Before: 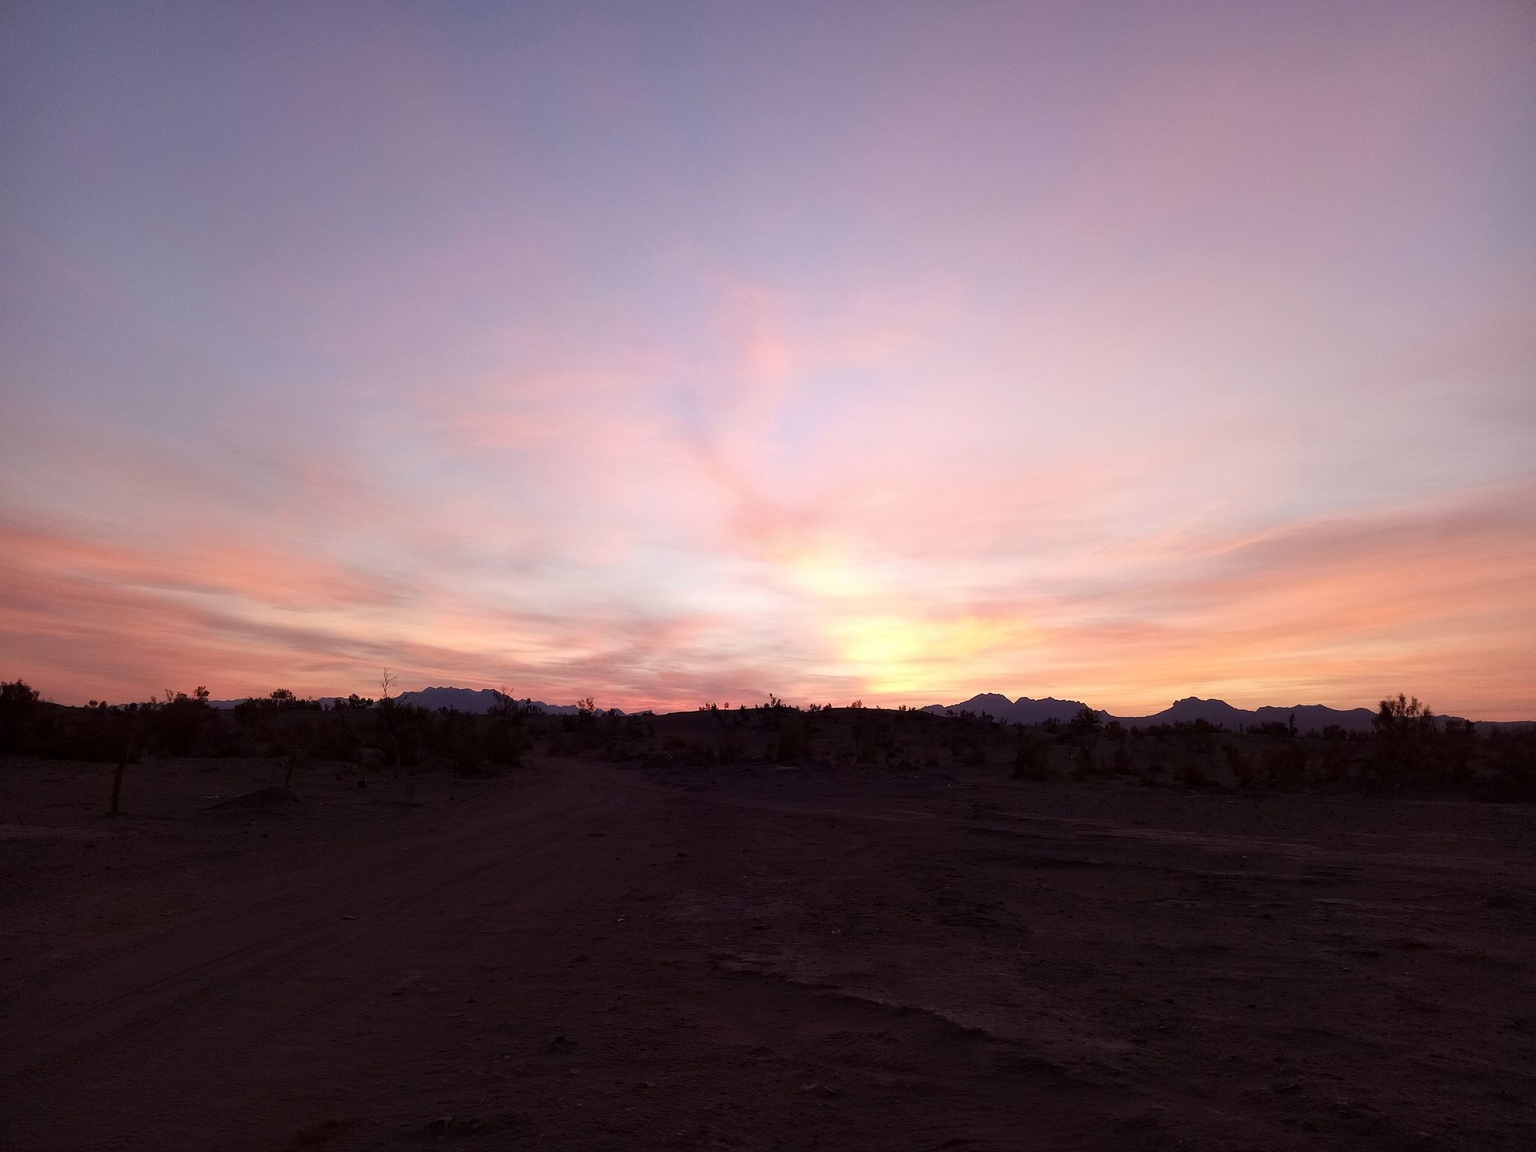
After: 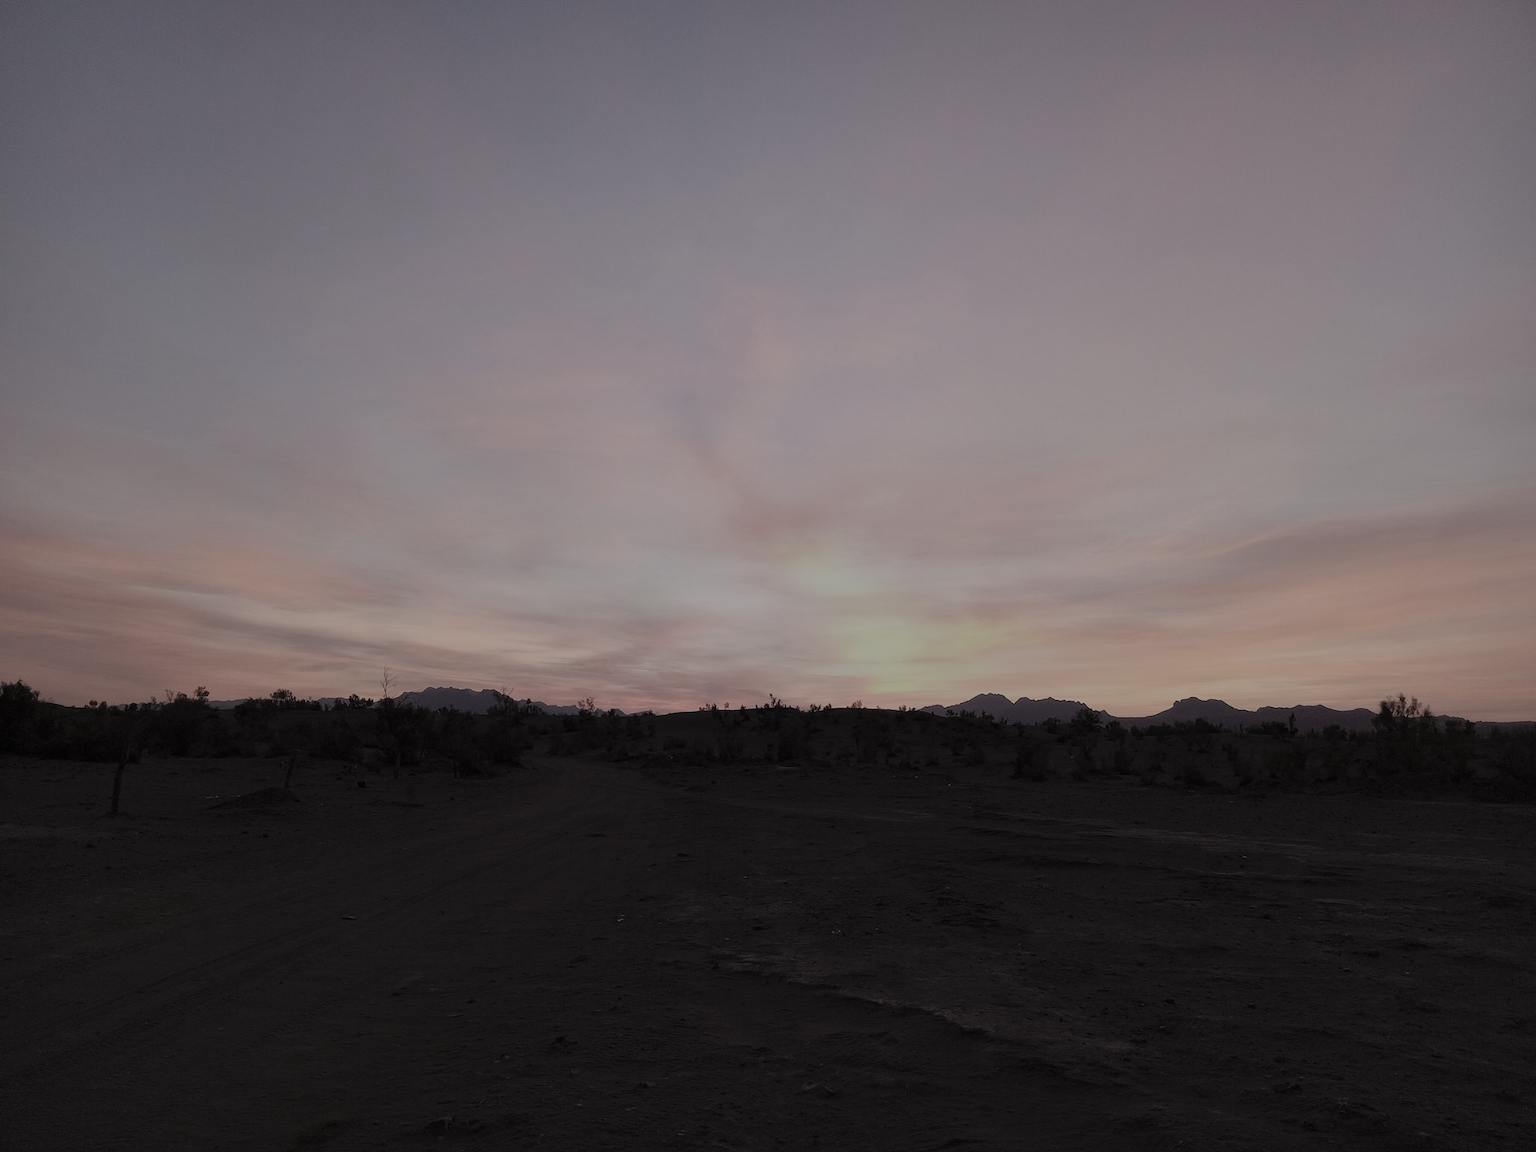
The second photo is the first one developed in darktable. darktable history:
contrast brightness saturation: brightness 0.18, saturation -0.5
exposure: exposure -1.468 EV, compensate highlight preservation false
base curve: exposure shift 0, preserve colors none
shadows and highlights: shadows 25, highlights -70
